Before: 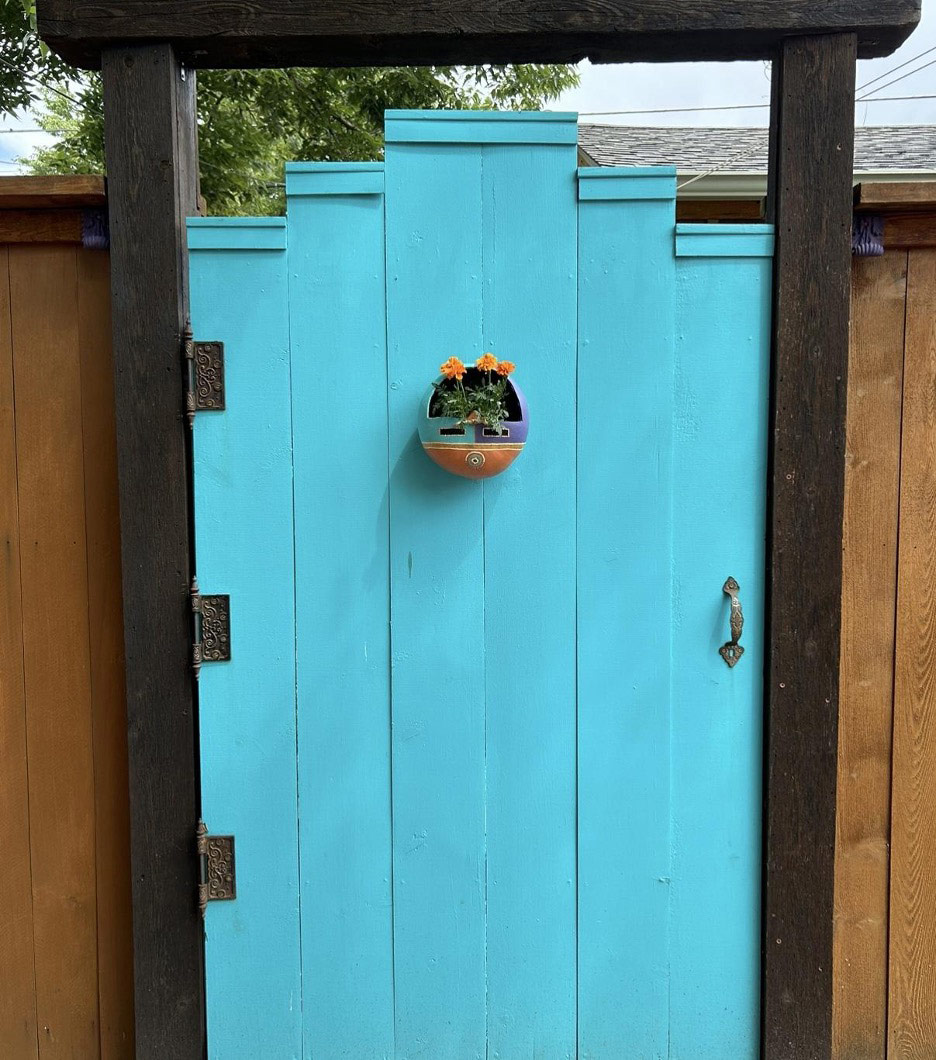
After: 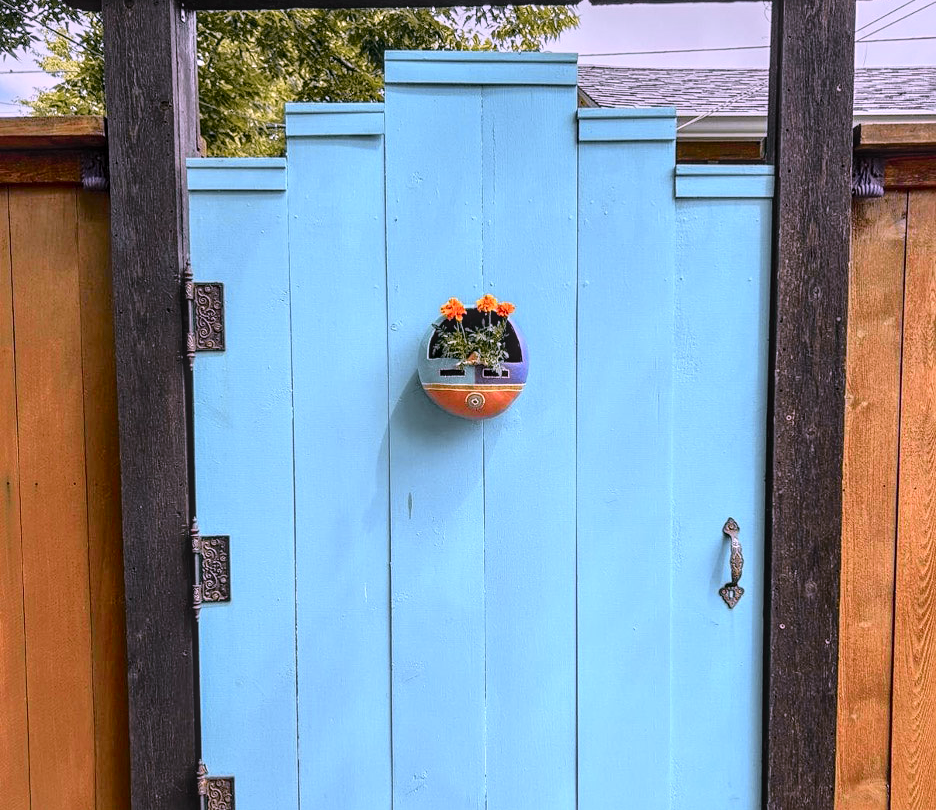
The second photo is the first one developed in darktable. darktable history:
crop: top 5.658%, bottom 17.848%
exposure: exposure 0.293 EV, compensate highlight preservation false
color correction: highlights a* 15.87, highlights b* -20.83
local contrast: highlights 3%, shadows 3%, detail 133%
shadows and highlights: radius 126.13, shadows 21.22, highlights -22.39, low approximation 0.01
tone curve: curves: ch0 [(0, 0) (0.168, 0.142) (0.359, 0.44) (0.469, 0.544) (0.634, 0.722) (0.858, 0.903) (1, 0.968)]; ch1 [(0, 0) (0.437, 0.453) (0.472, 0.47) (0.502, 0.502) (0.54, 0.534) (0.57, 0.592) (0.618, 0.66) (0.699, 0.749) (0.859, 0.919) (1, 1)]; ch2 [(0, 0) (0.33, 0.301) (0.421, 0.443) (0.476, 0.498) (0.505, 0.503) (0.547, 0.557) (0.586, 0.634) (0.608, 0.676) (1, 1)], color space Lab, independent channels, preserve colors none
sharpen: amount 0.212
